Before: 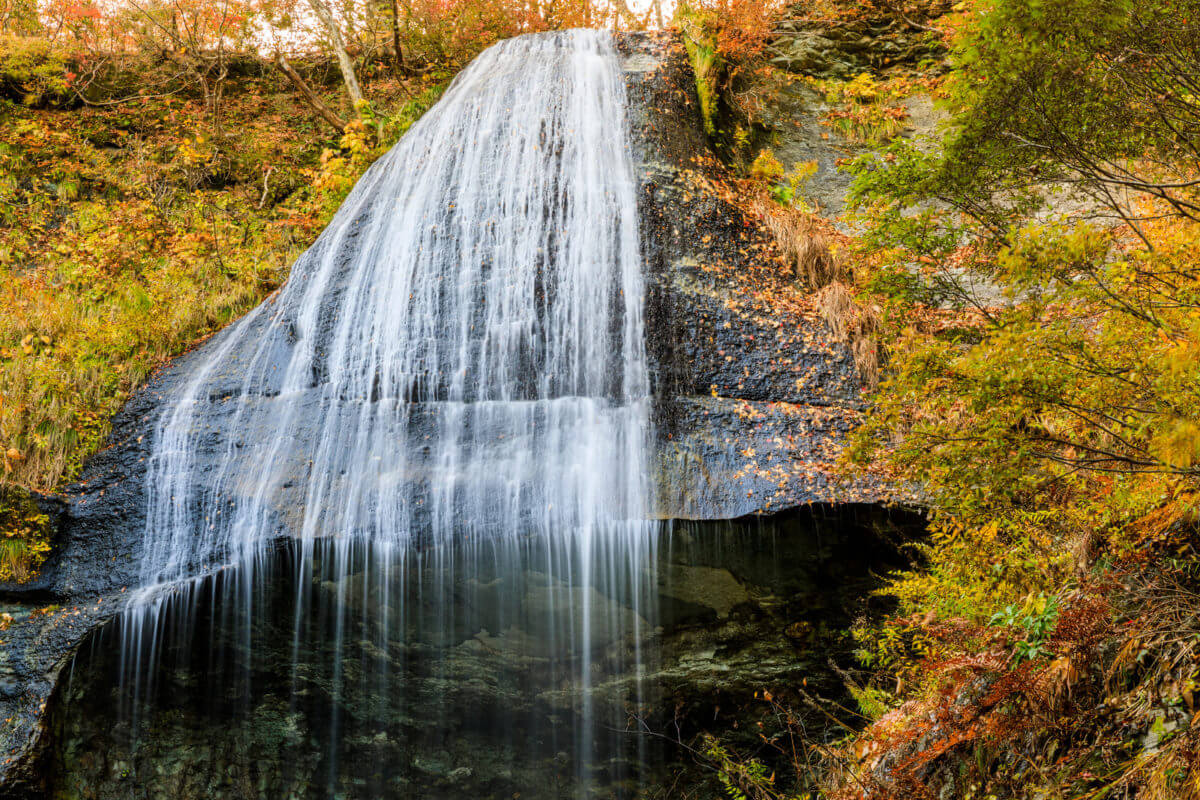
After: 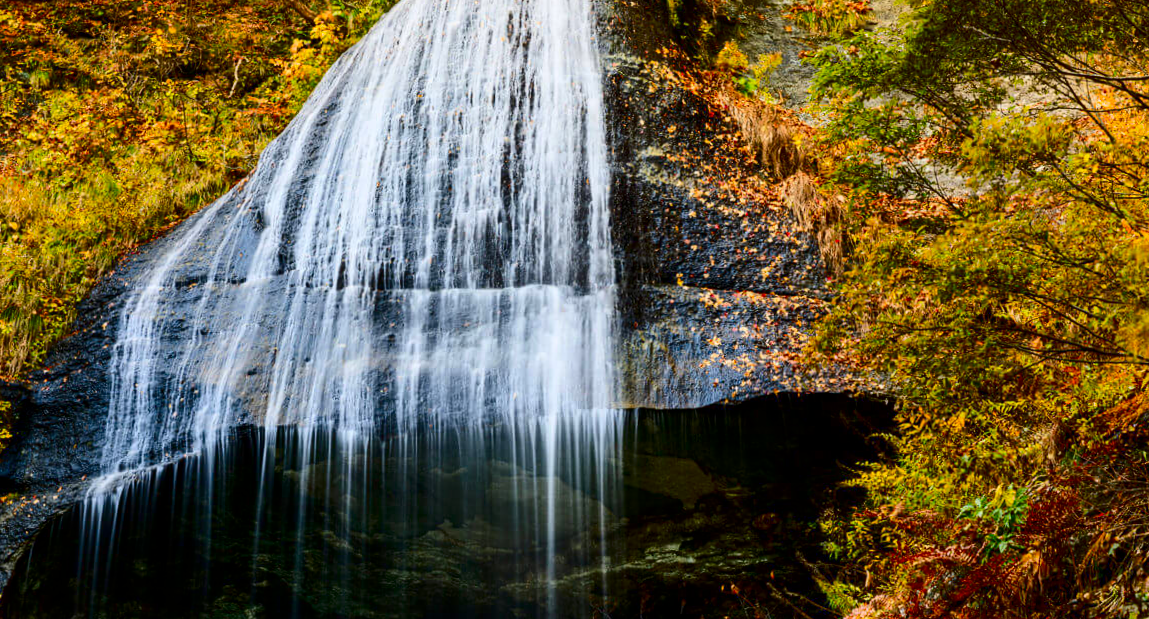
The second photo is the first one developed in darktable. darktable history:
contrast brightness saturation: contrast 0.22, brightness -0.19, saturation 0.24
rotate and perspective: rotation 0.226°, lens shift (vertical) -0.042, crop left 0.023, crop right 0.982, crop top 0.006, crop bottom 0.994
crop and rotate: left 1.814%, top 12.818%, right 0.25%, bottom 9.225%
